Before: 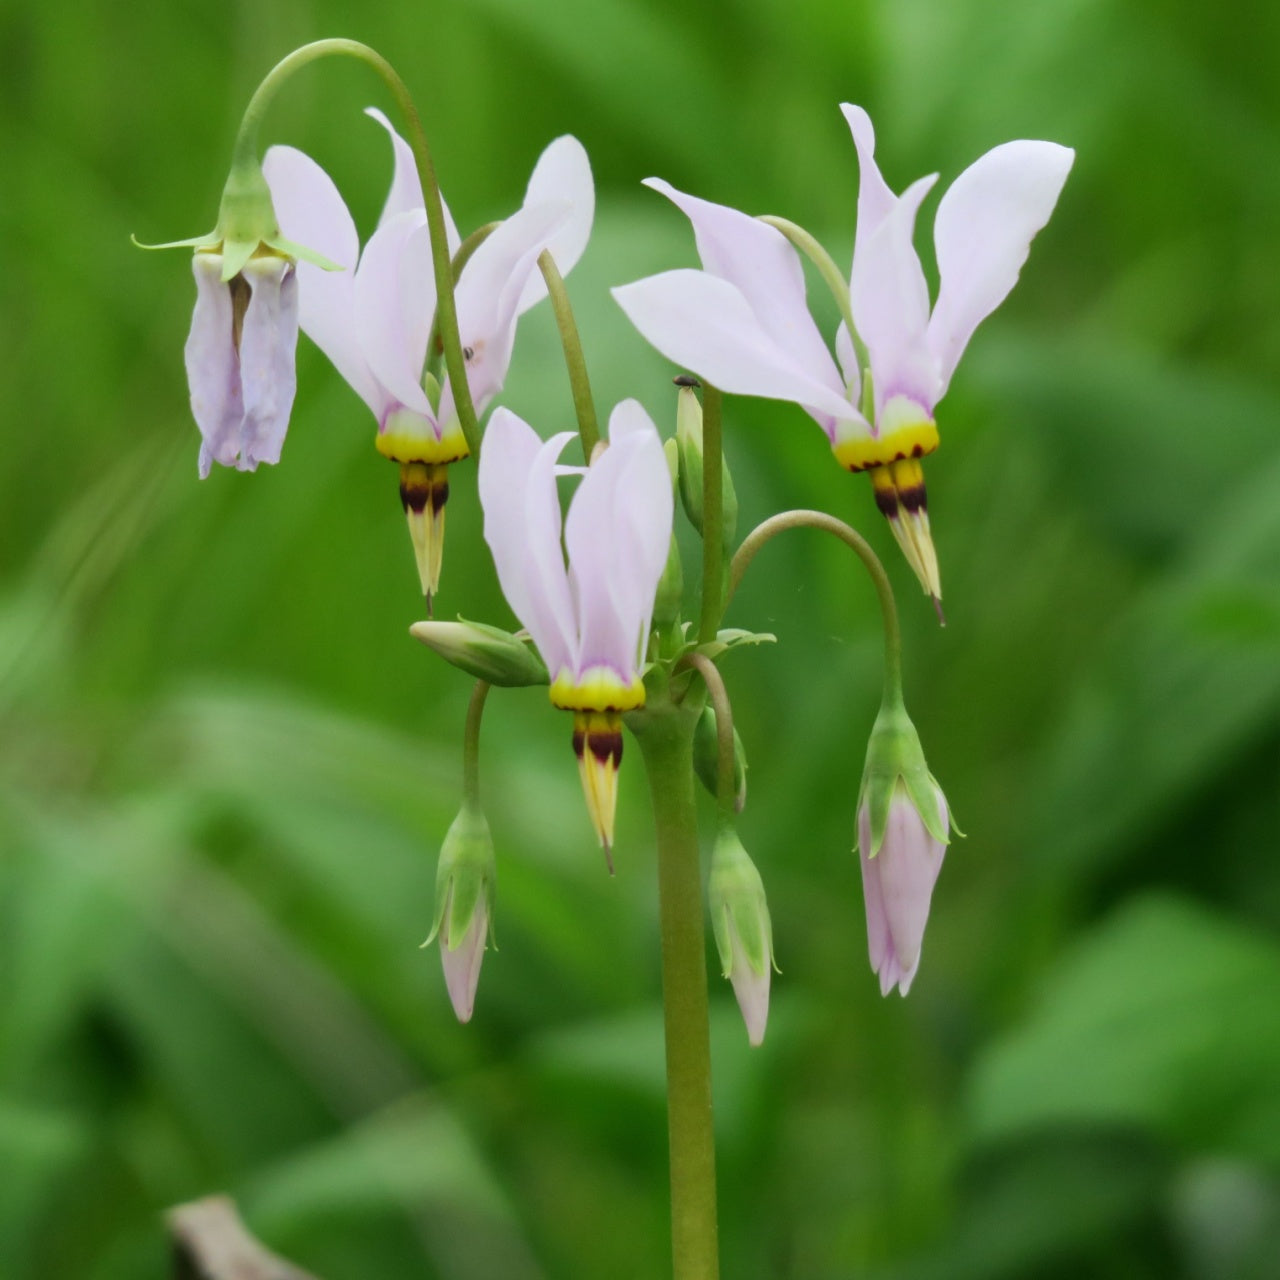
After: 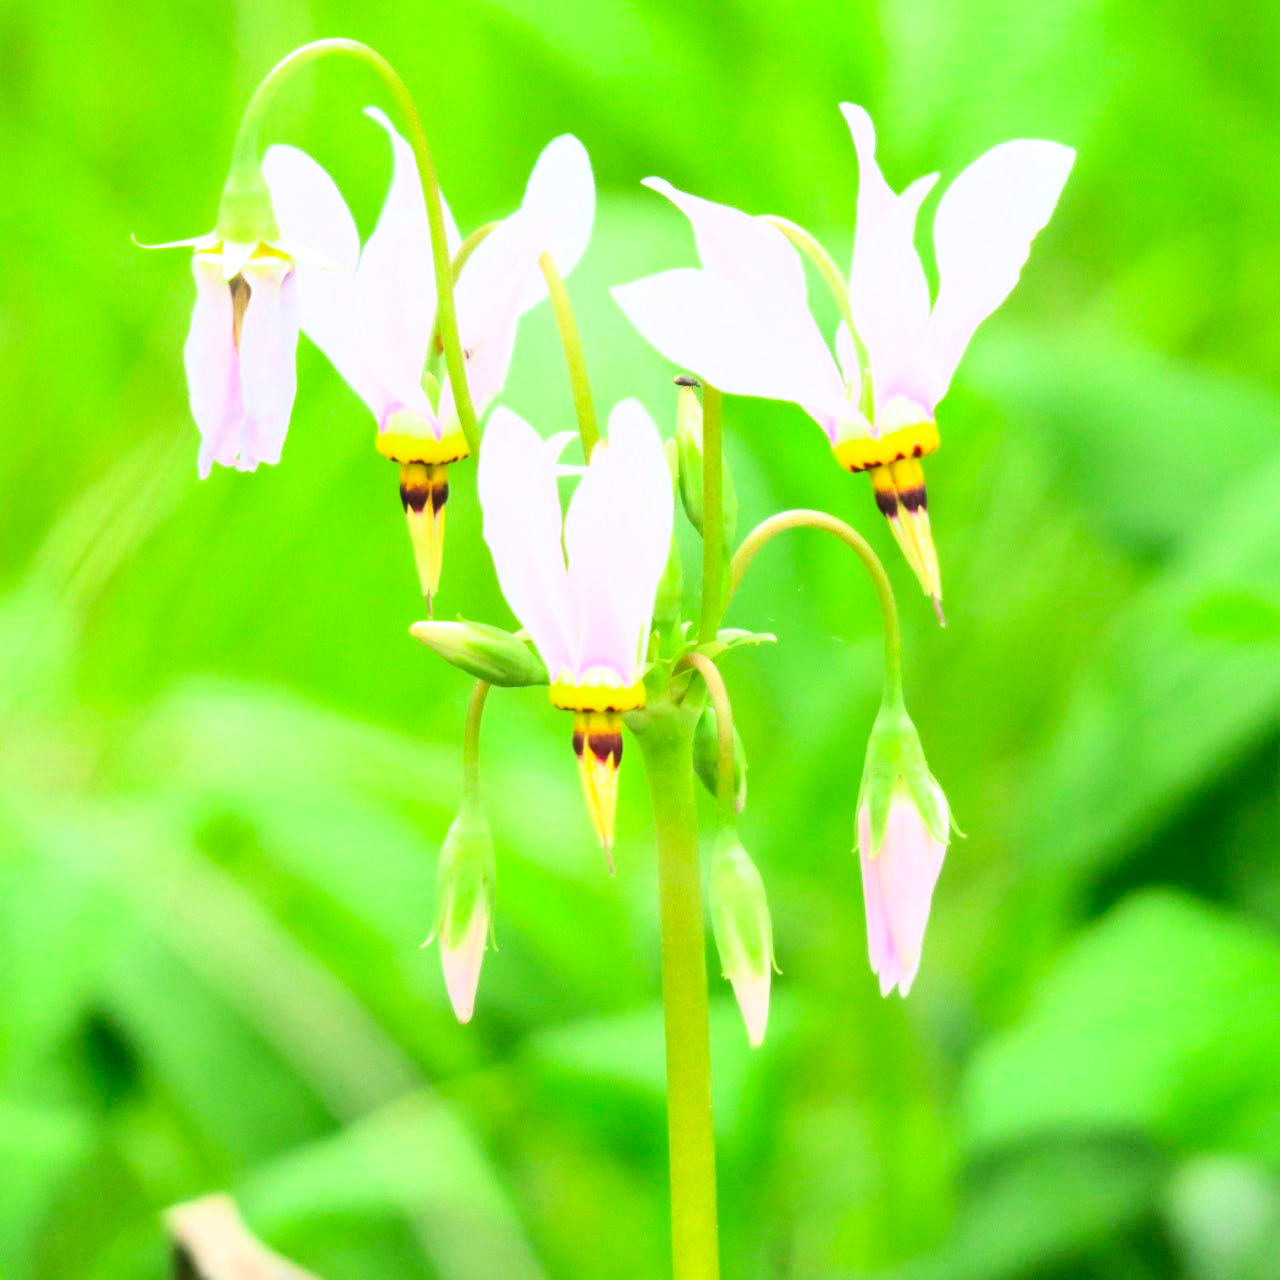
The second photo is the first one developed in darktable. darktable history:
filmic rgb: black relative exposure -7.65 EV, white relative exposure 4.56 EV, hardness 3.61, color science v6 (2022)
contrast brightness saturation: contrast 0.23, brightness 0.1, saturation 0.29
exposure: black level correction 0, exposure 2.138 EV, compensate exposure bias true, compensate highlight preservation false
